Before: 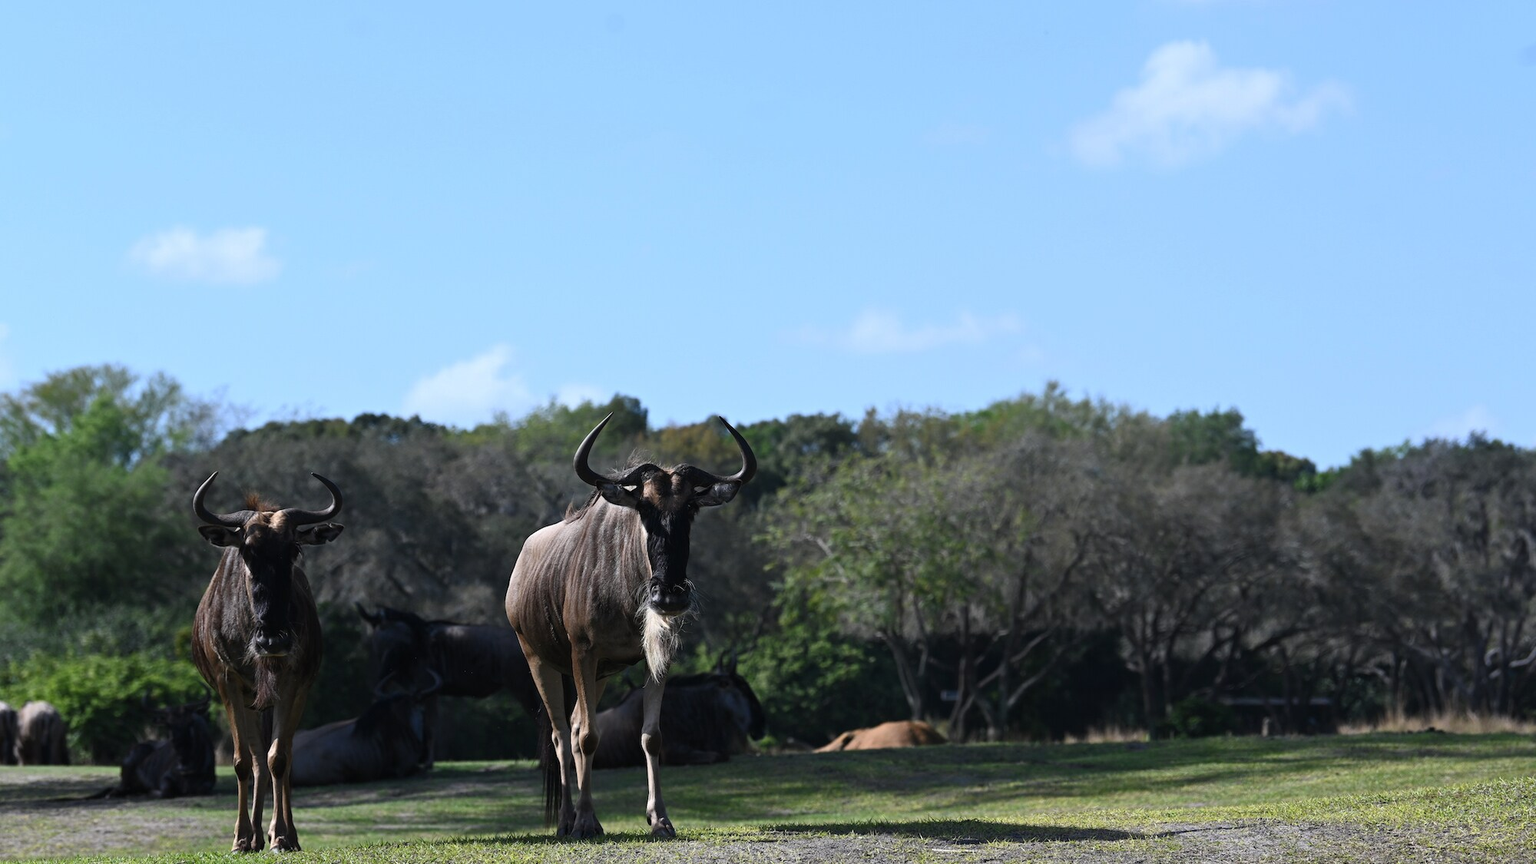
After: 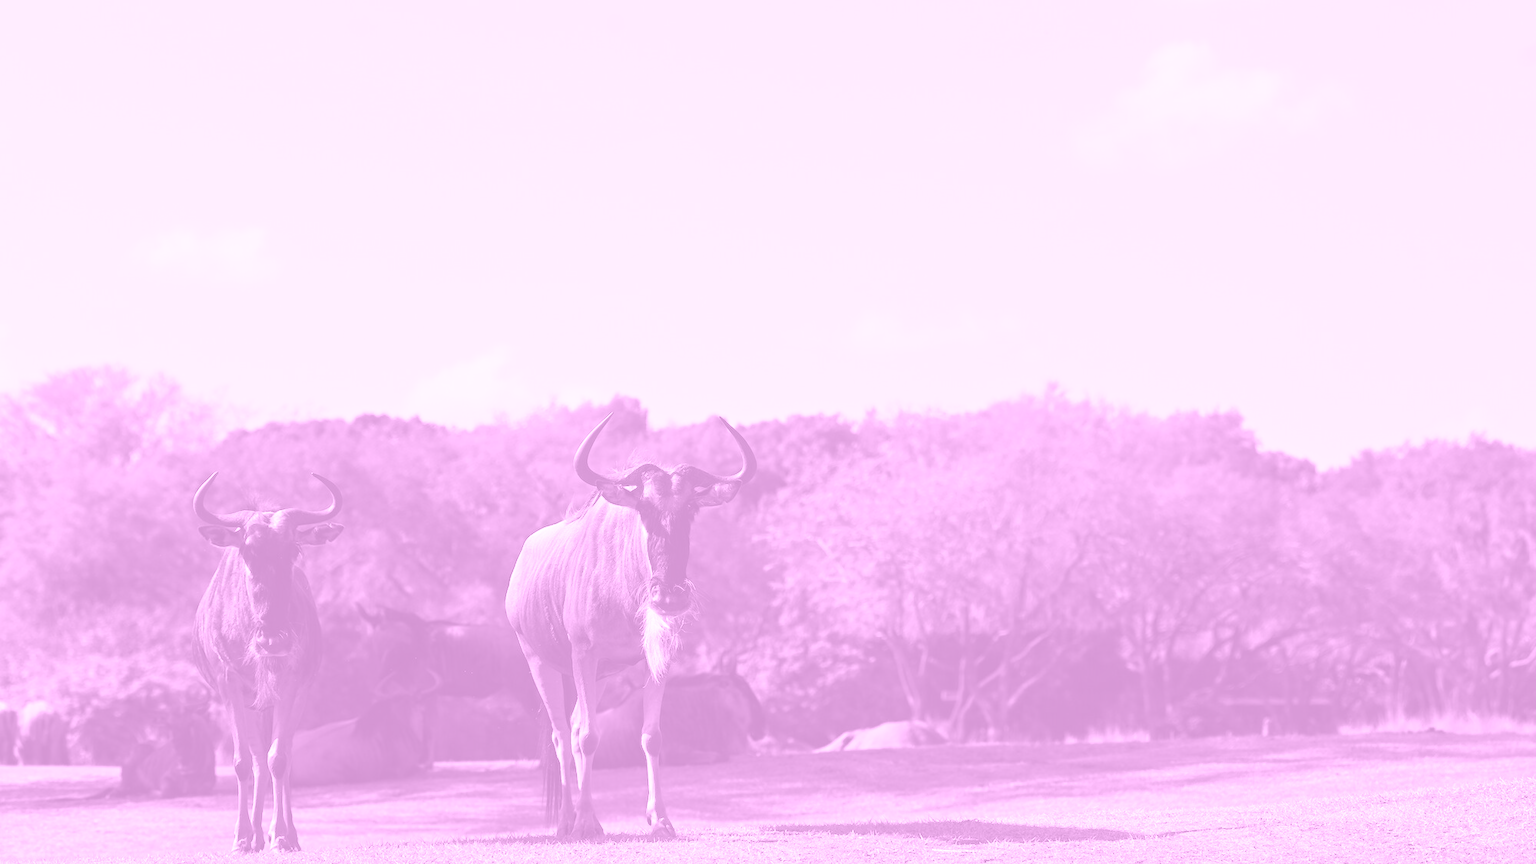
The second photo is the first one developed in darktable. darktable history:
white balance: red 0.954, blue 1.079
exposure: exposure 1 EV, compensate highlight preservation false
colorize: hue 331.2°, saturation 75%, source mix 30.28%, lightness 70.52%, version 1
